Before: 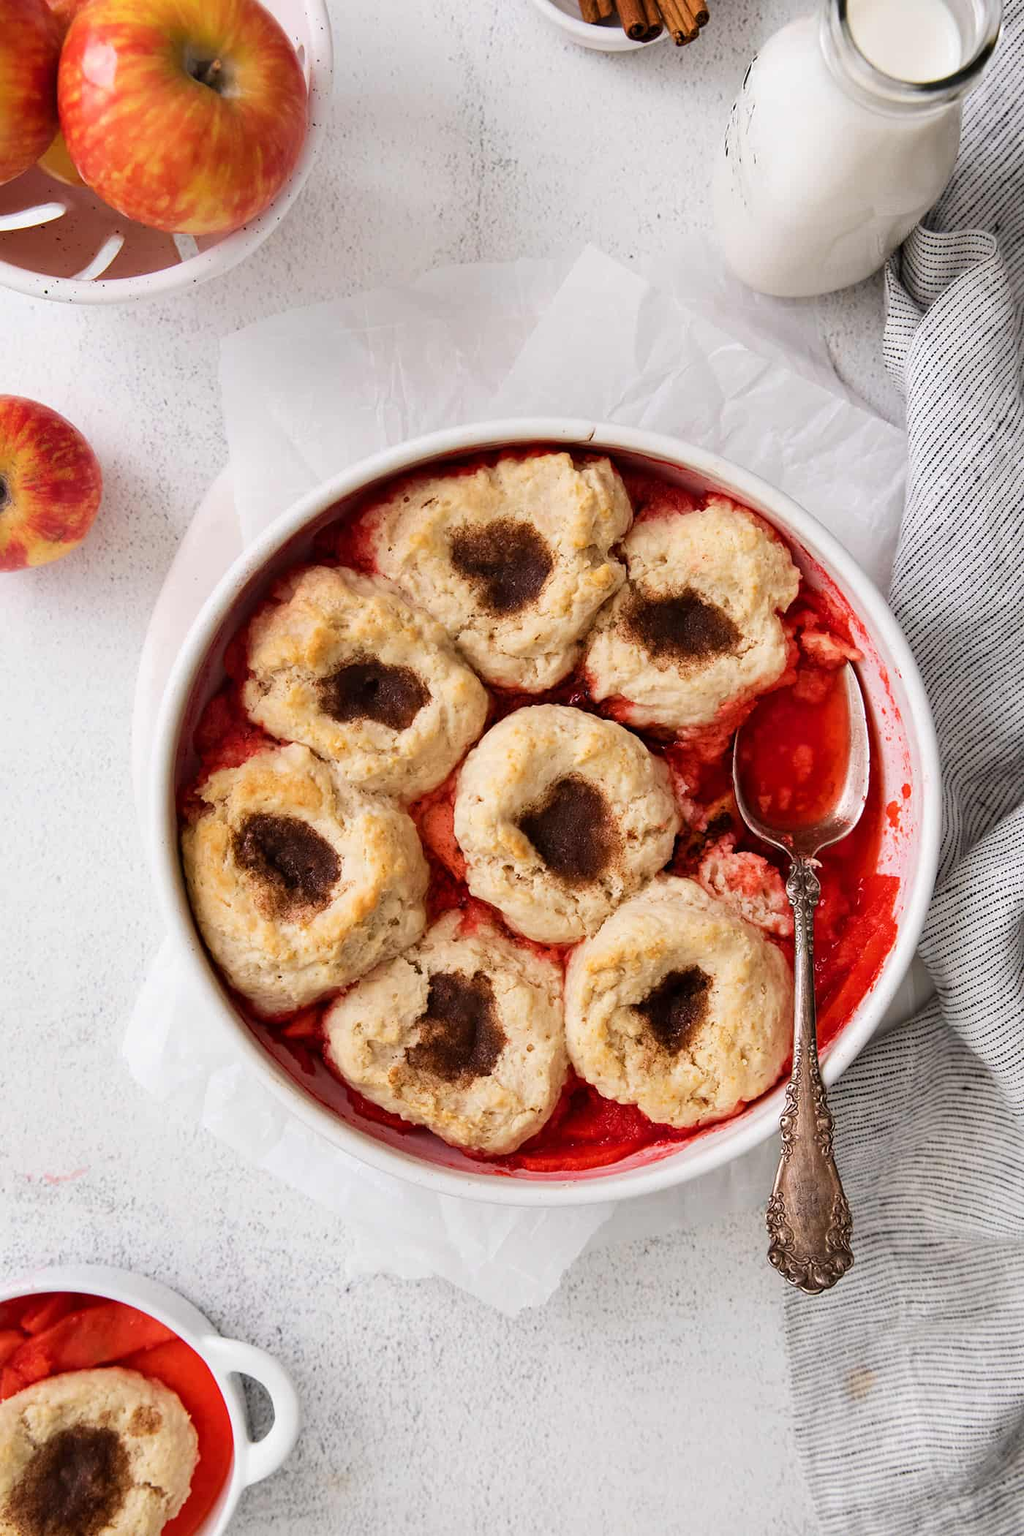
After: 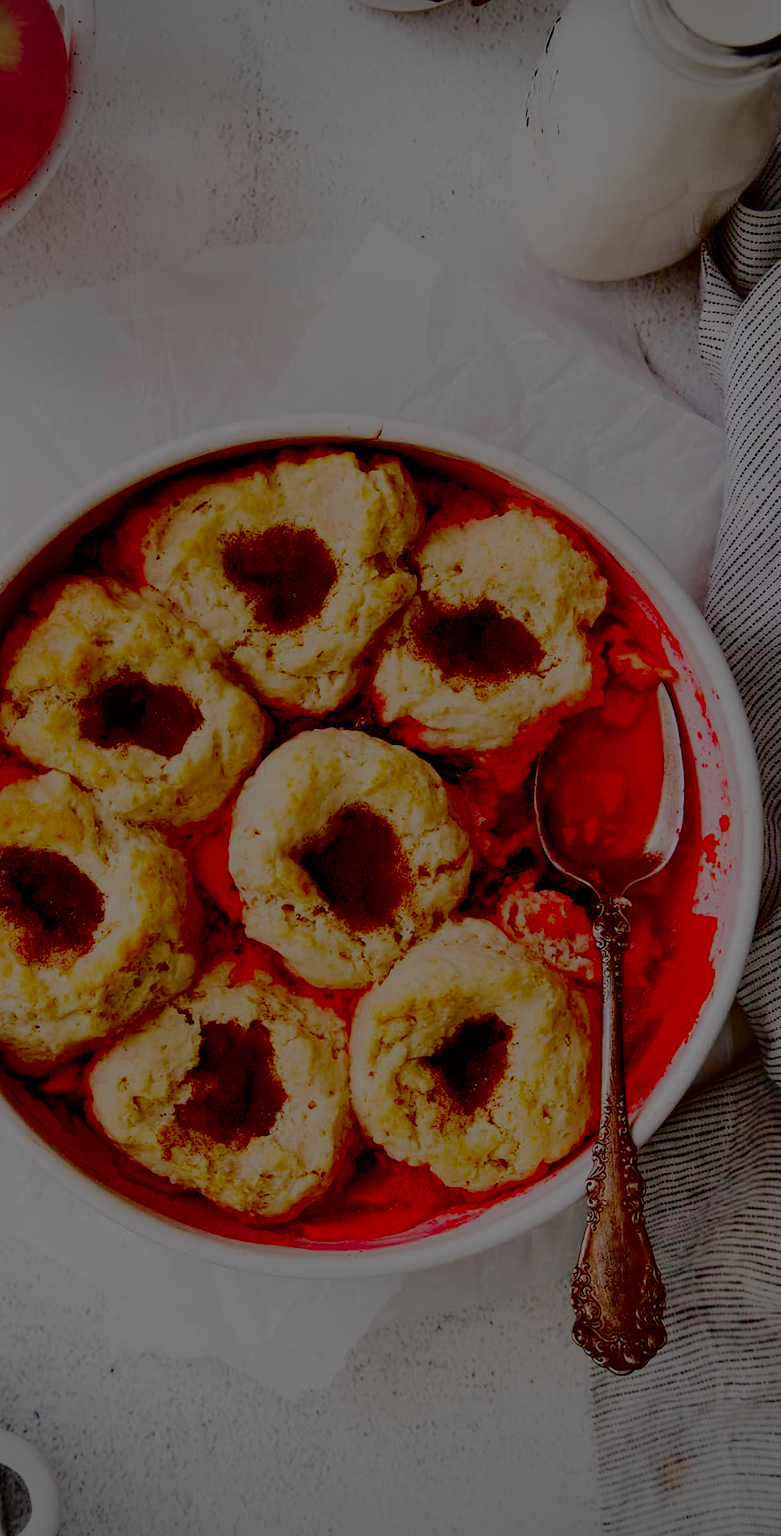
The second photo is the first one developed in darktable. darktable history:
tone equalizer: -8 EV 0.008 EV, -7 EV -0.035 EV, -6 EV 0.023 EV, -5 EV 0.042 EV, -4 EV 0.24 EV, -3 EV 0.625 EV, -2 EV 0.587 EV, -1 EV 0.208 EV, +0 EV 0.041 EV, edges refinement/feathering 500, mask exposure compensation -1.57 EV, preserve details no
vignetting: unbound false
contrast brightness saturation: brightness -0.982, saturation 0.995
filmic rgb: black relative exposure -6.97 EV, white relative exposure 5.67 EV, hardness 2.85, preserve chrominance no, color science v5 (2021), contrast in shadows safe, contrast in highlights safe
crop and rotate: left 24.007%, top 2.695%, right 6.359%, bottom 6.135%
